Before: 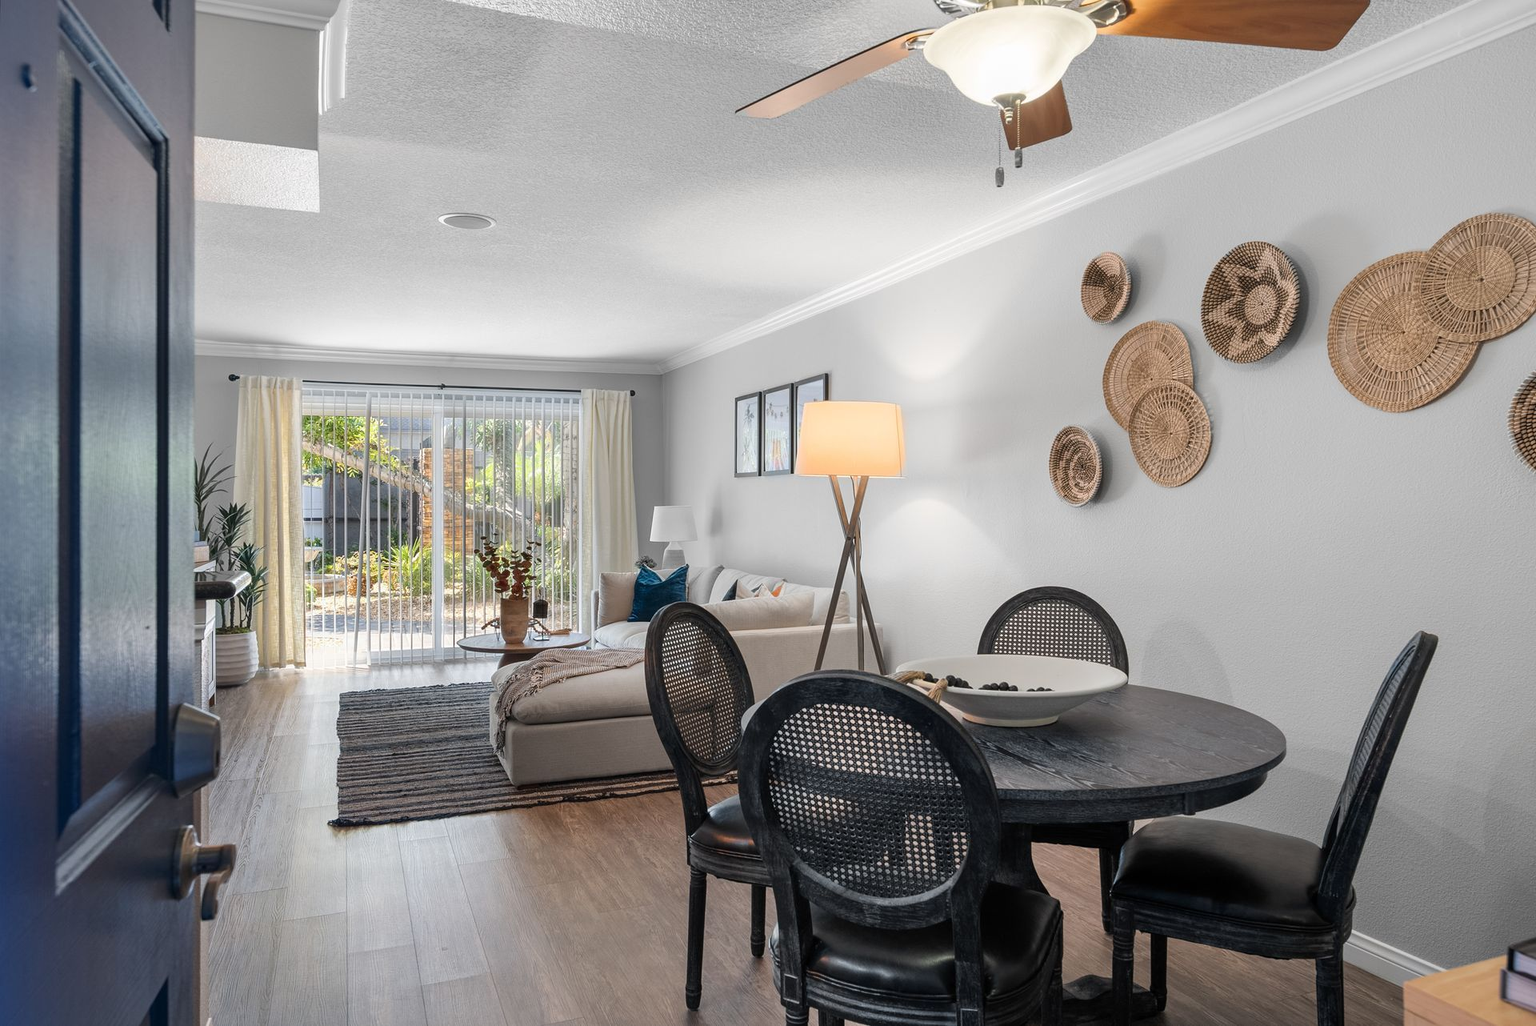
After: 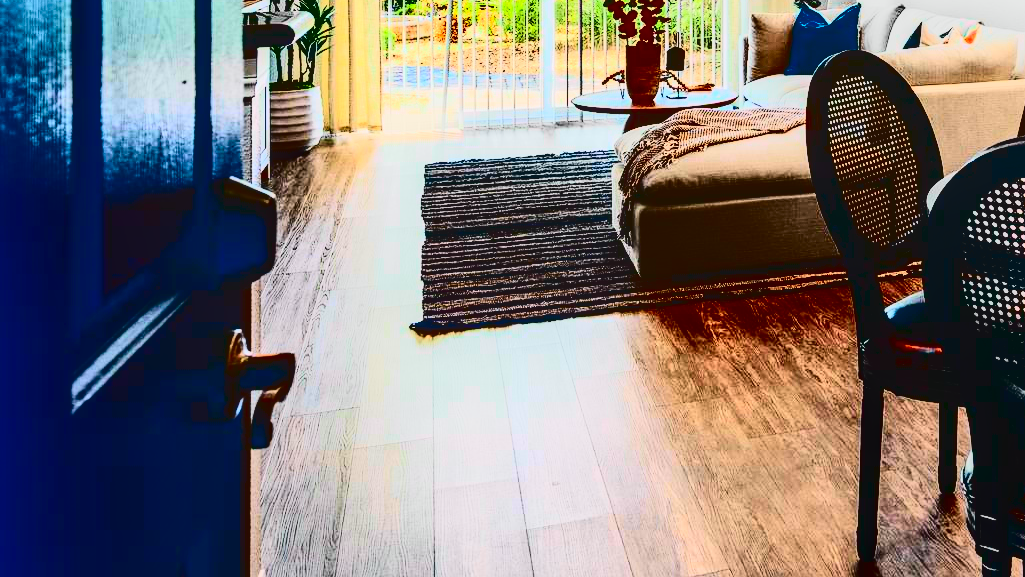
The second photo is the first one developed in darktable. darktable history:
crop and rotate: top 54.778%, right 46.61%, bottom 0.159%
contrast brightness saturation: contrast 0.77, brightness -1, saturation 1
local contrast: detail 110%
exposure: black level correction 0, exposure 0.5 EV, compensate exposure bias true, compensate highlight preservation false
tone curve: curves: ch0 [(0, 0.003) (0.044, 0.032) (0.12, 0.089) (0.19, 0.175) (0.271, 0.294) (0.457, 0.546) (0.588, 0.71) (0.701, 0.815) (0.86, 0.922) (1, 0.982)]; ch1 [(0, 0) (0.247, 0.215) (0.433, 0.382) (0.466, 0.426) (0.493, 0.481) (0.501, 0.5) (0.517, 0.524) (0.557, 0.582) (0.598, 0.651) (0.671, 0.735) (0.796, 0.85) (1, 1)]; ch2 [(0, 0) (0.249, 0.216) (0.357, 0.317) (0.448, 0.432) (0.478, 0.492) (0.498, 0.499) (0.517, 0.53) (0.537, 0.57) (0.569, 0.623) (0.61, 0.663) (0.706, 0.75) (0.808, 0.809) (0.991, 0.968)], color space Lab, independent channels, preserve colors none
